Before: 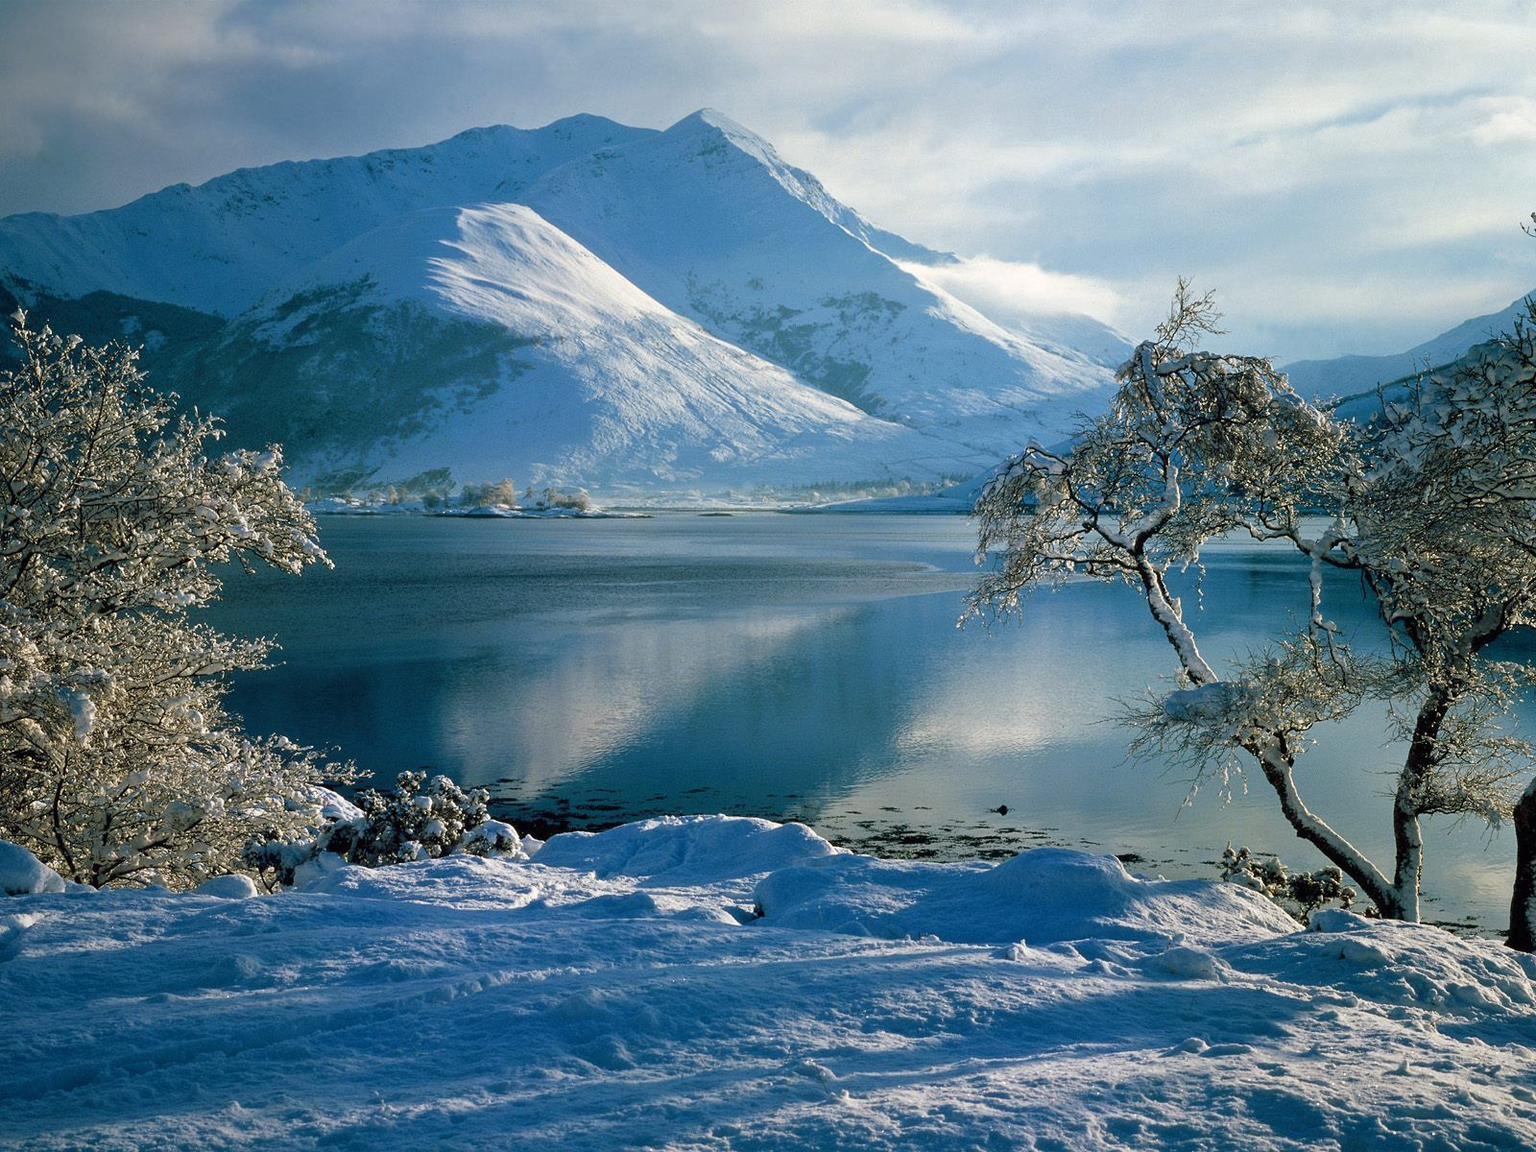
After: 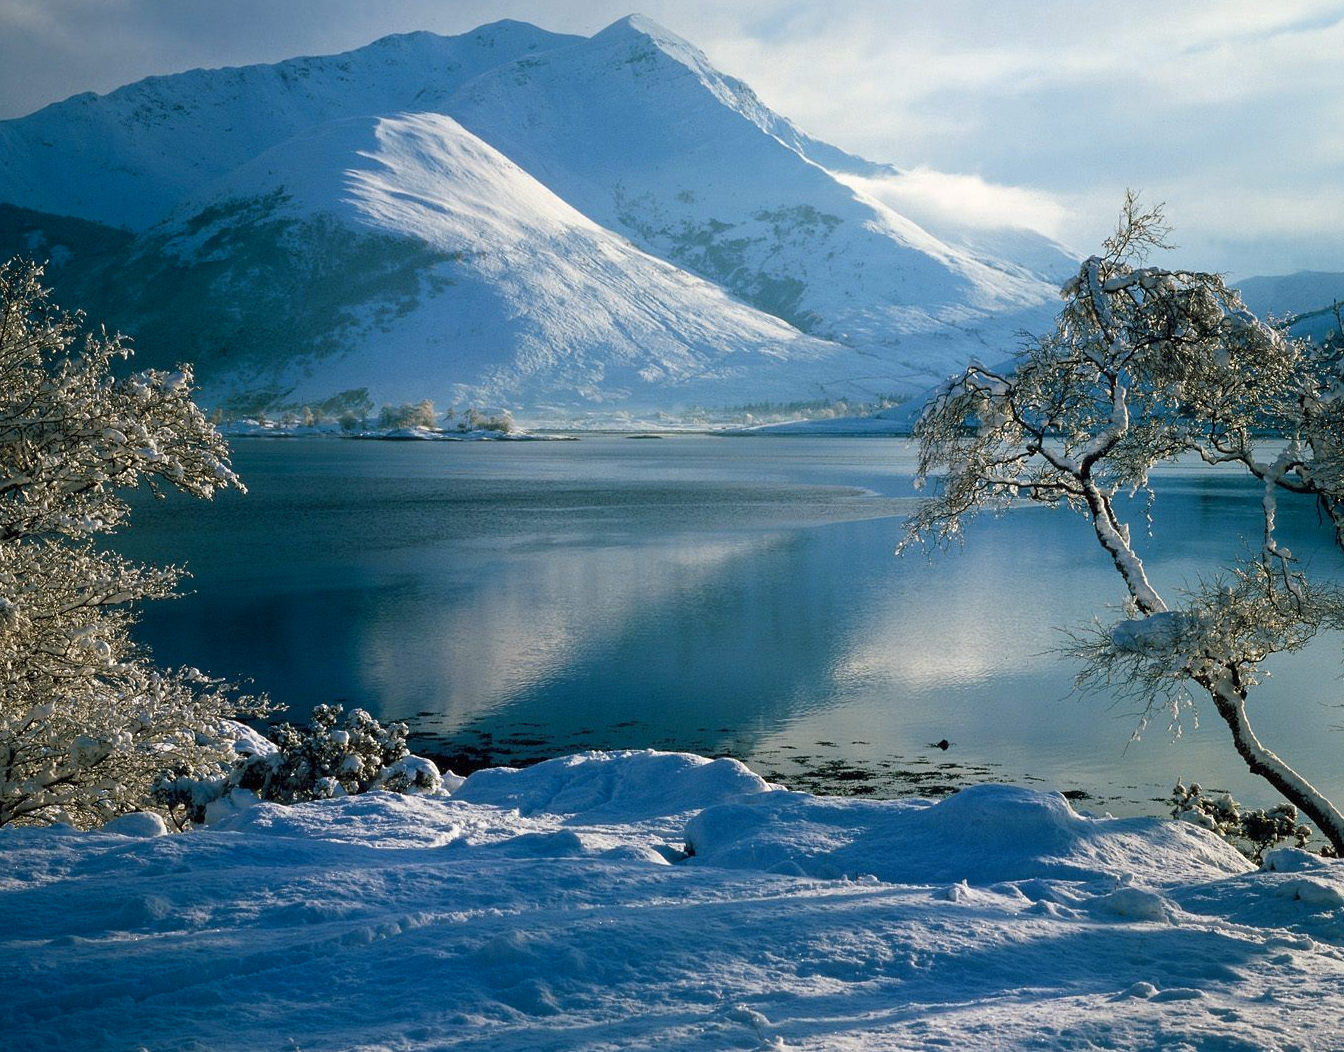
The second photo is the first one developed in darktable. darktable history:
crop: left 6.364%, top 8.251%, right 9.535%, bottom 4.014%
shadows and highlights: shadows -69.67, highlights 34.89, soften with gaussian
